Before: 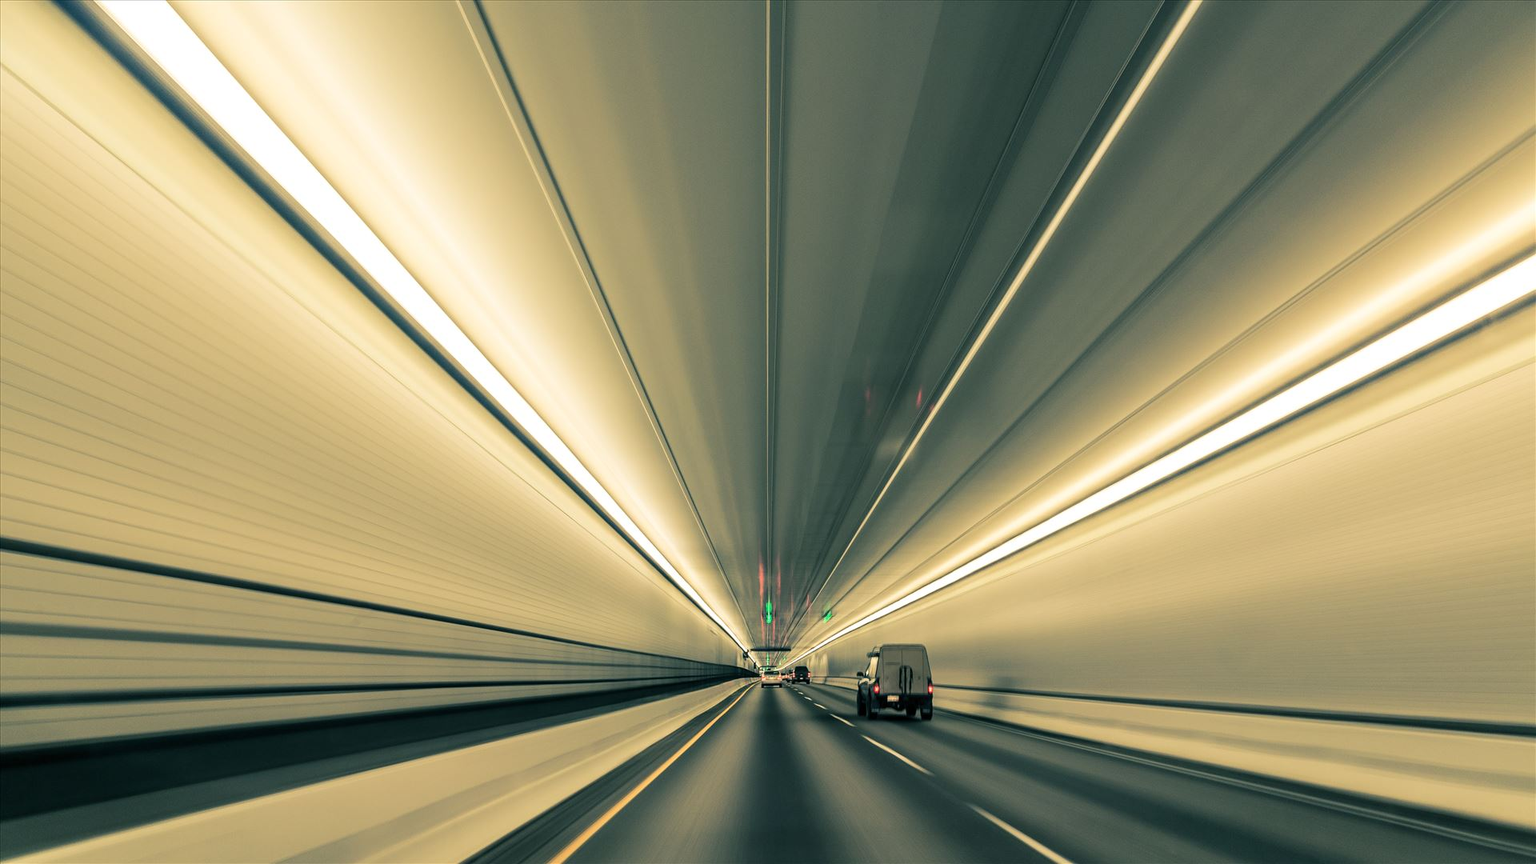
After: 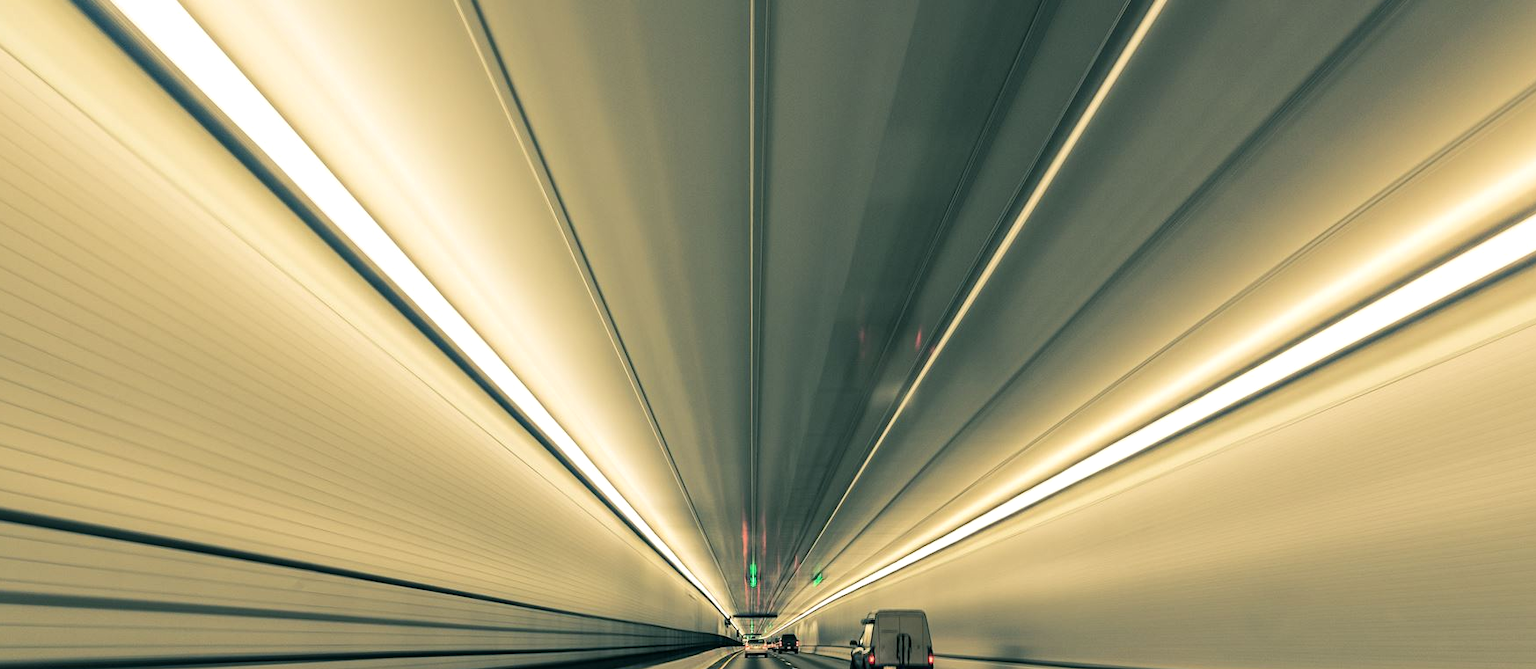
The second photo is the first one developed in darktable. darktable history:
local contrast: mode bilateral grid, contrast 20, coarseness 51, detail 119%, midtone range 0.2
crop: left 5.482%, top 10.397%, right 3.532%, bottom 19.055%
